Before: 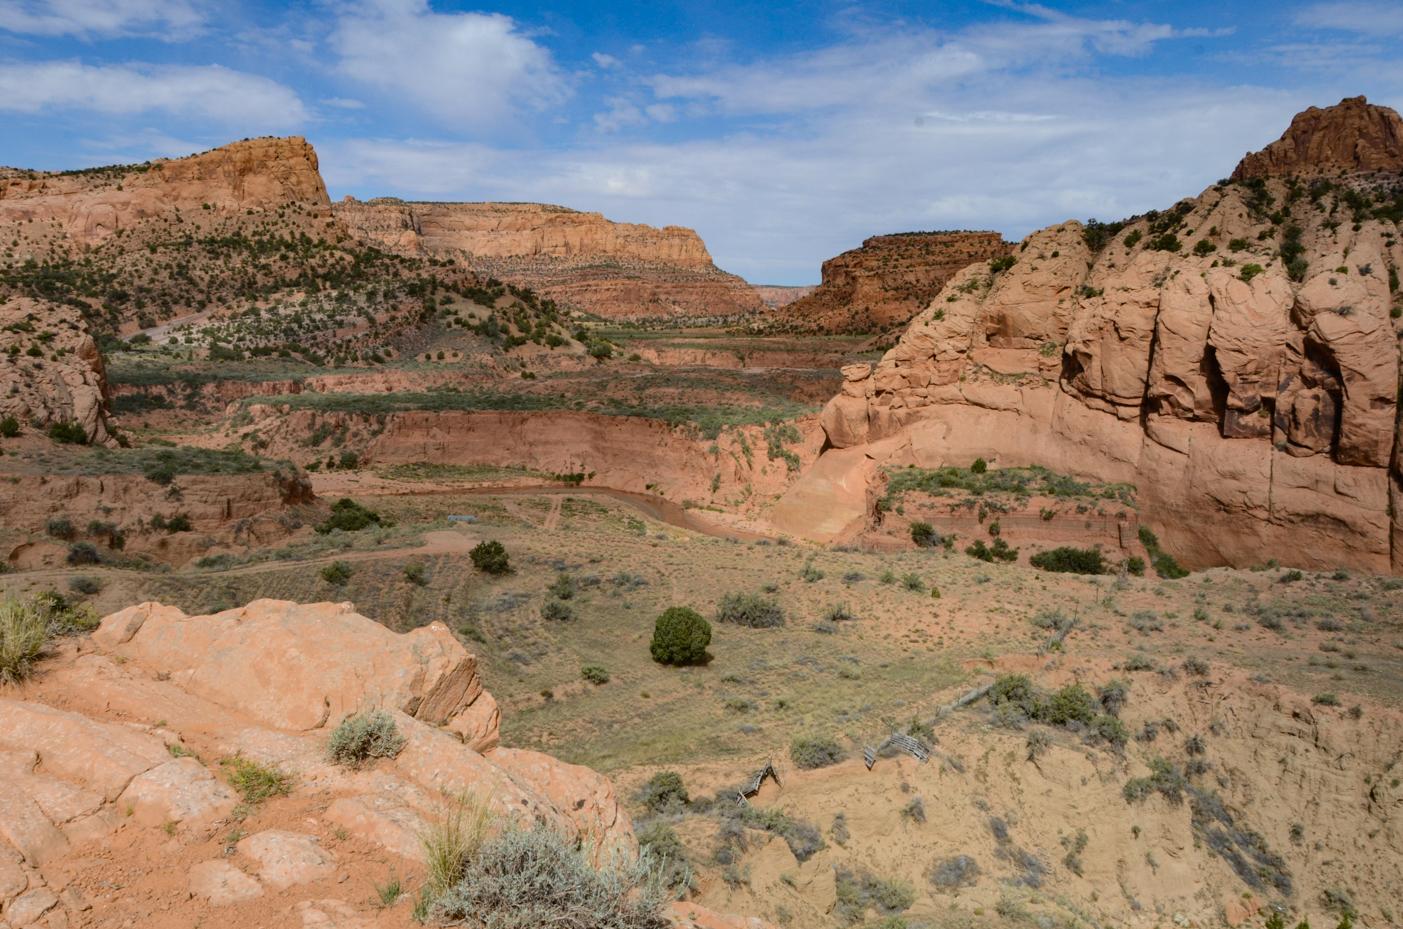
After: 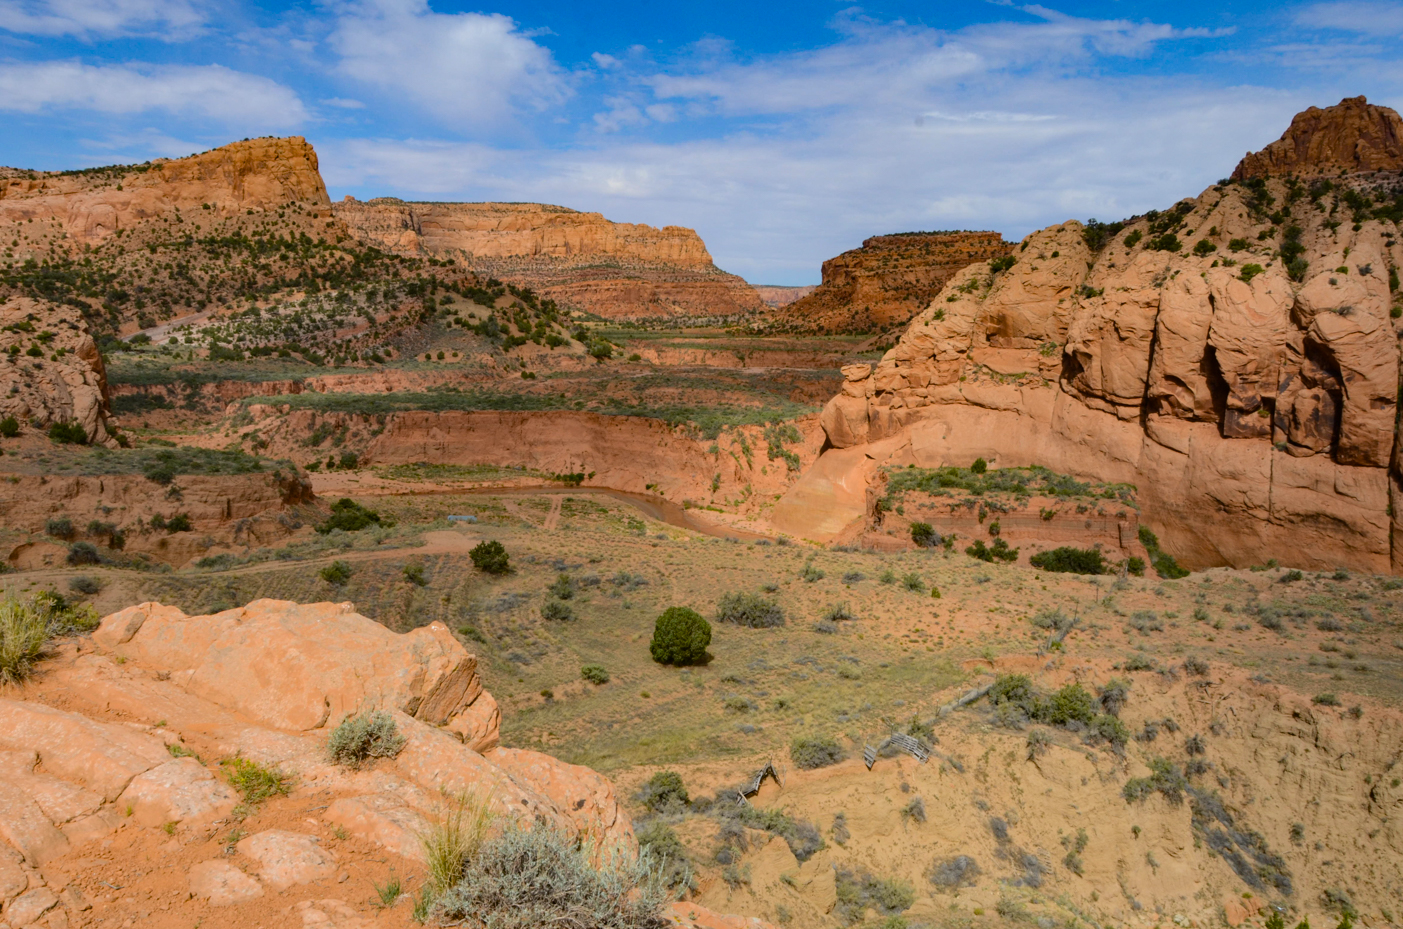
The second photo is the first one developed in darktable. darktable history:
color balance rgb: highlights gain › chroma 0.793%, highlights gain › hue 56.24°, perceptual saturation grading › global saturation 19.362%, global vibrance 20%
